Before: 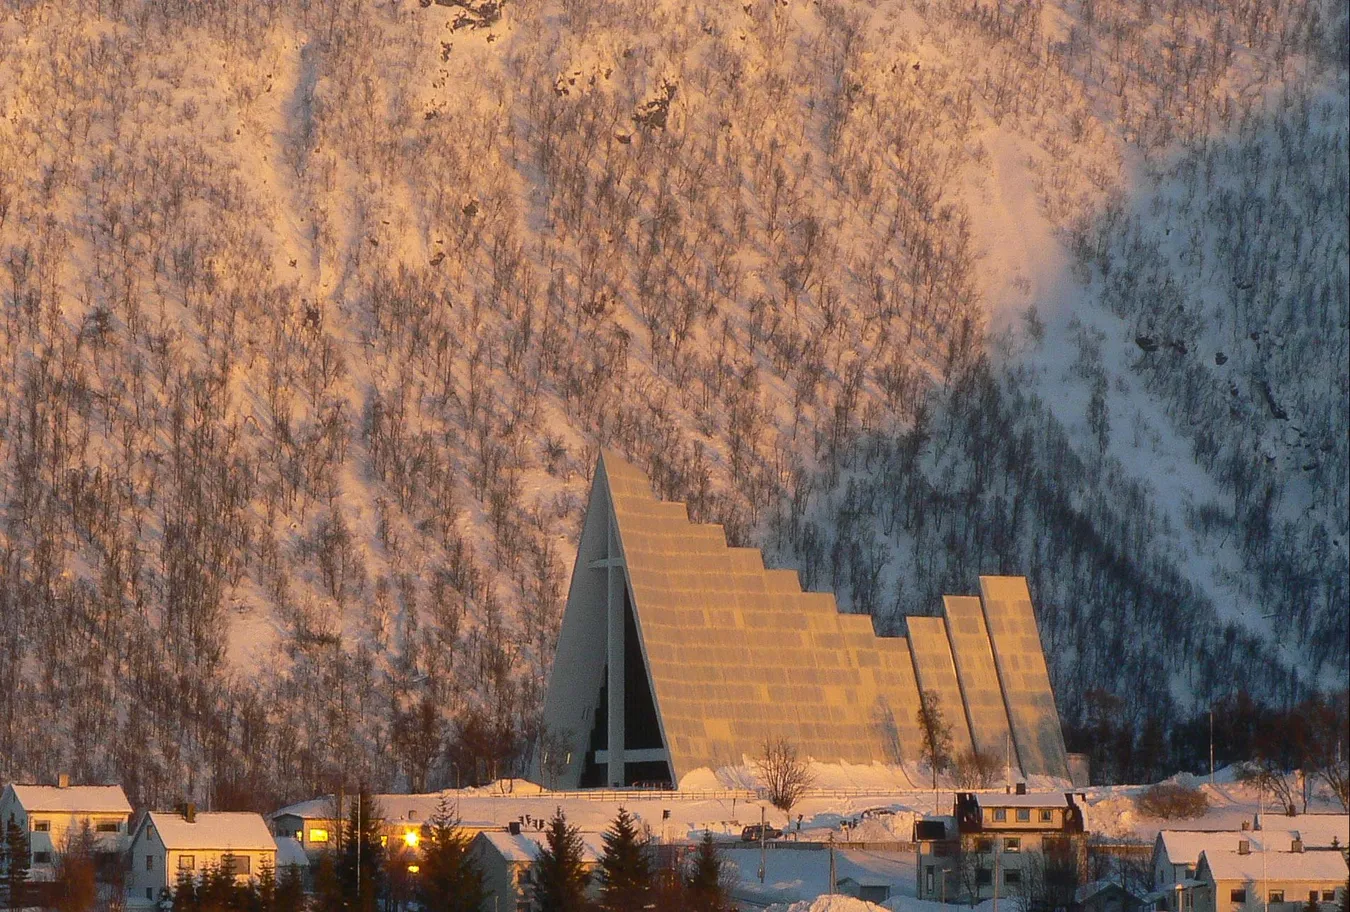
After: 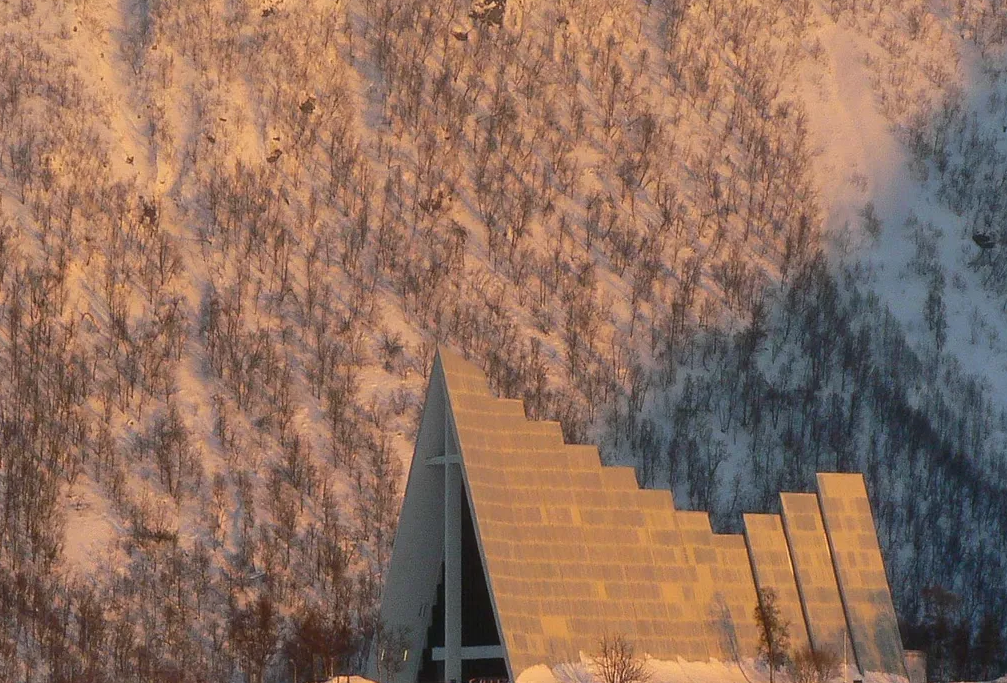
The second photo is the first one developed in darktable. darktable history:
shadows and highlights: shadows 36.97, highlights -27.9, soften with gaussian
crop and rotate: left 12.088%, top 11.352%, right 13.292%, bottom 13.687%
